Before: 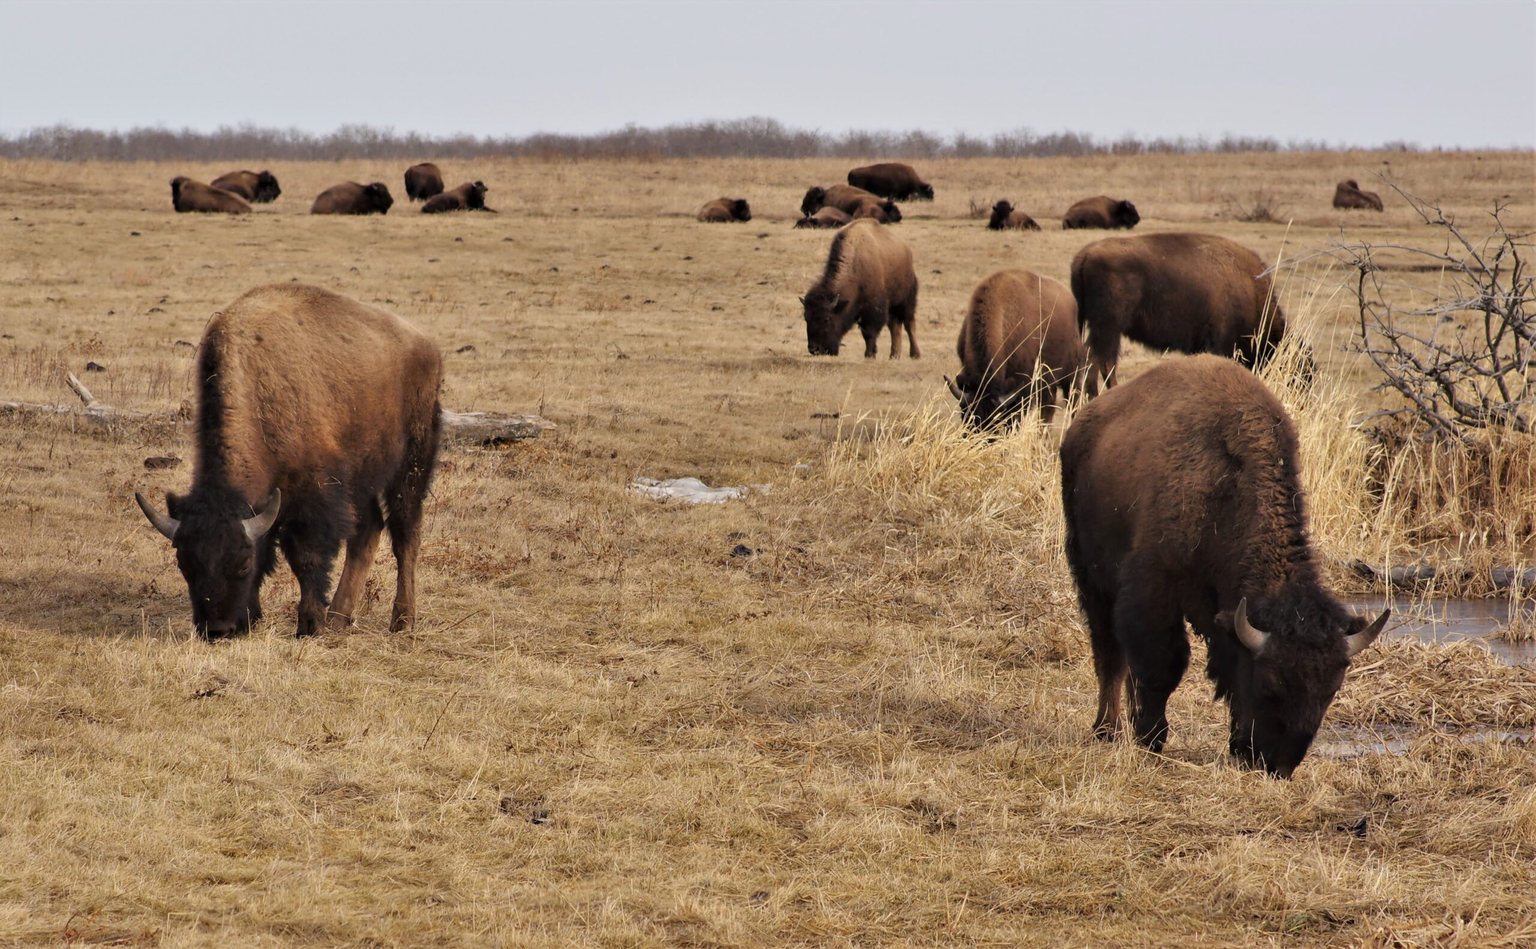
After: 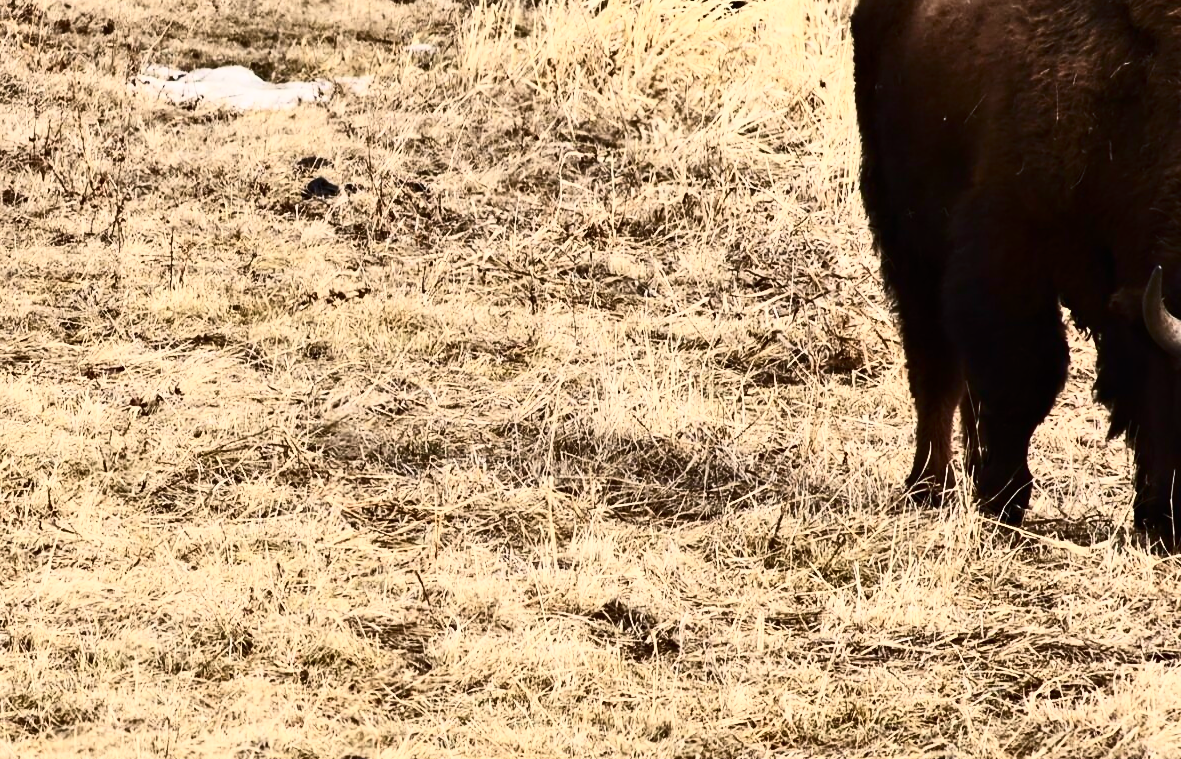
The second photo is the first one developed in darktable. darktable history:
contrast brightness saturation: contrast 0.934, brightness 0.191
crop: left 35.771%, top 46.151%, right 18.062%, bottom 5.844%
